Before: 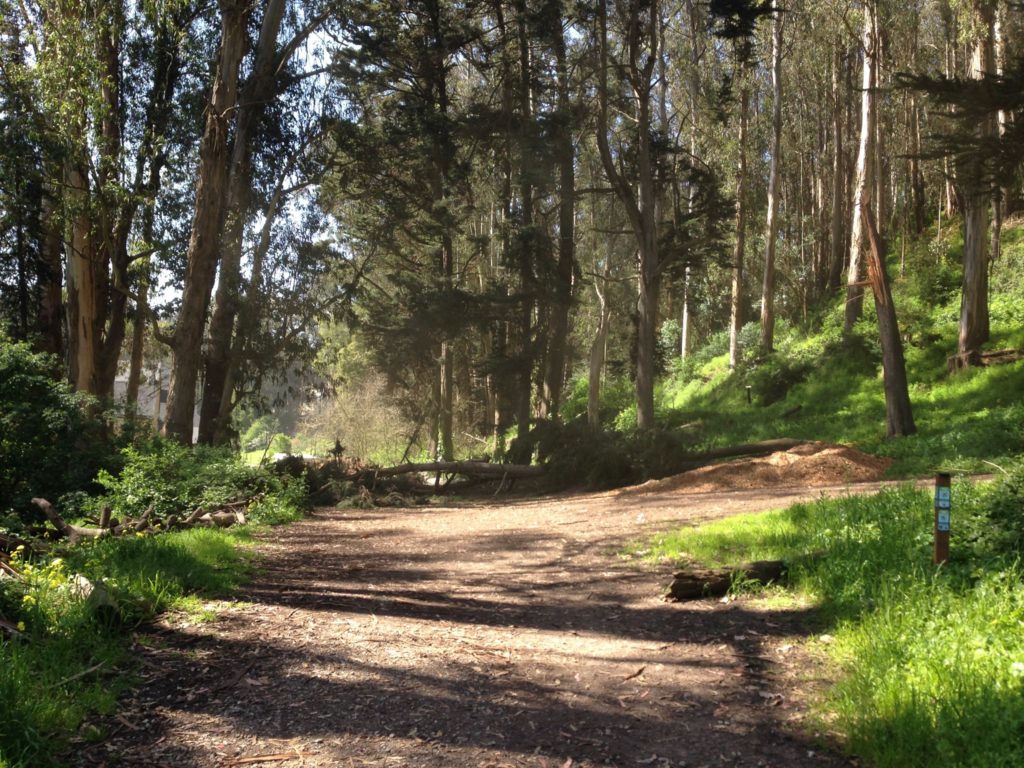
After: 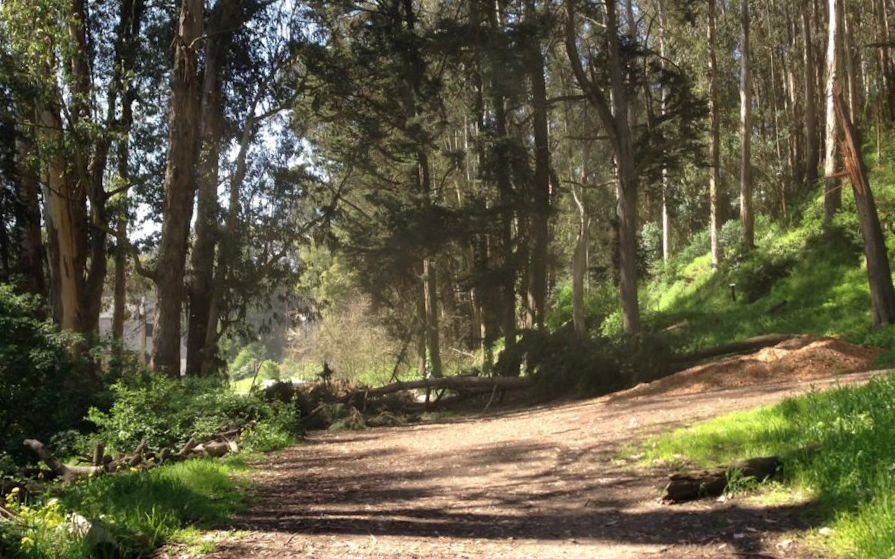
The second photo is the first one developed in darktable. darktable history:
rotate and perspective: rotation -3.52°, crop left 0.036, crop right 0.964, crop top 0.081, crop bottom 0.919
crop: top 7.49%, right 9.717%, bottom 11.943%
